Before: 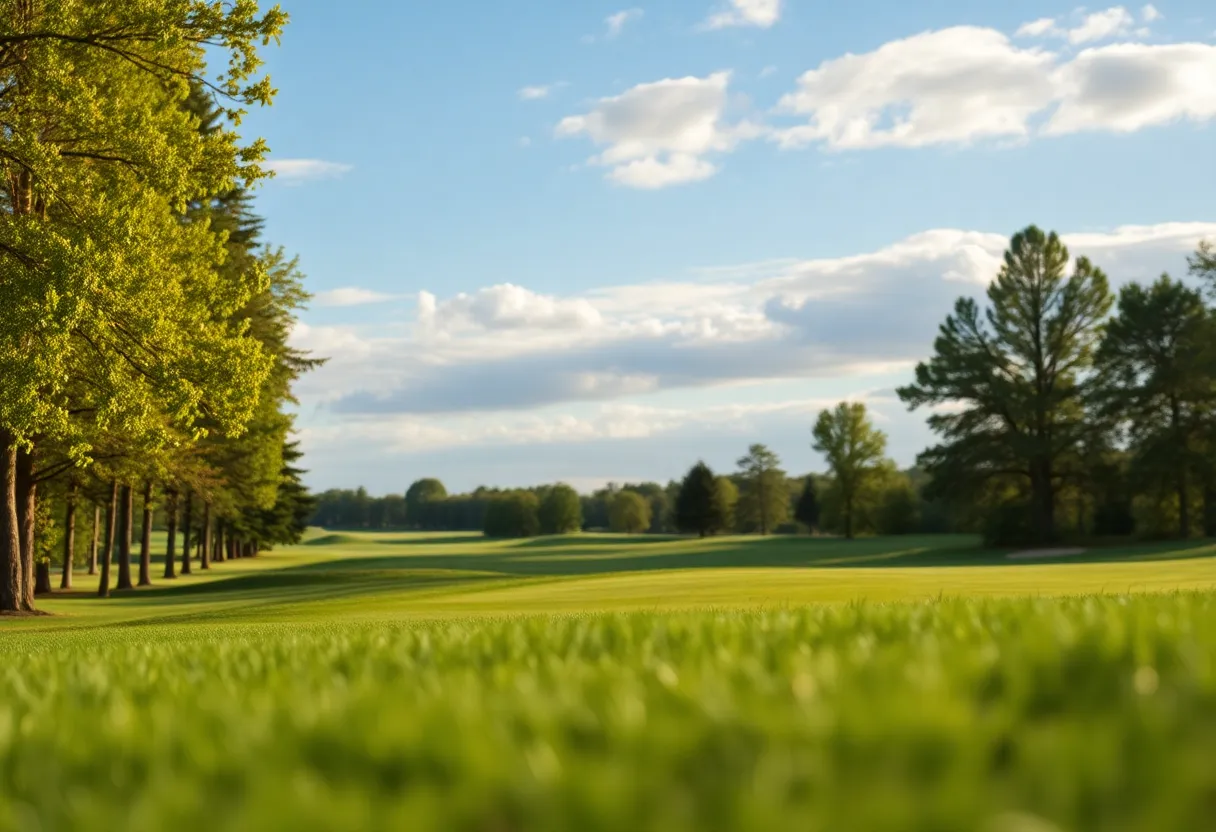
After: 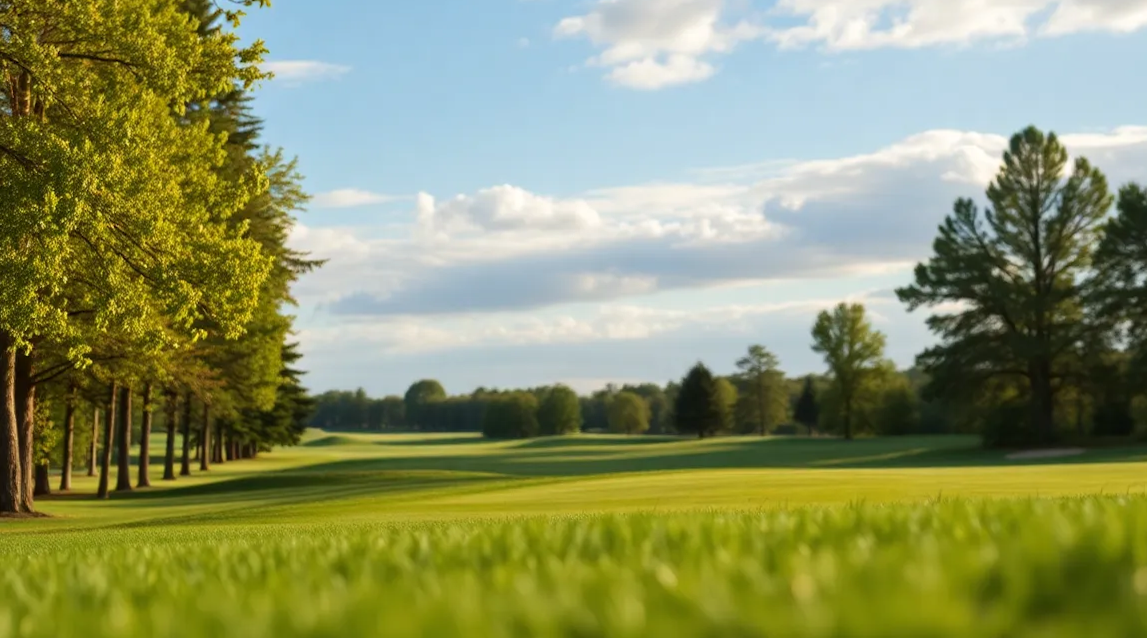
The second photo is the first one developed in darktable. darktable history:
exposure: exposure 0.014 EV, compensate exposure bias true, compensate highlight preservation false
tone equalizer: smoothing diameter 24.89%, edges refinement/feathering 6.76, preserve details guided filter
crop and rotate: angle 0.068°, top 11.866%, right 5.456%, bottom 11.288%
